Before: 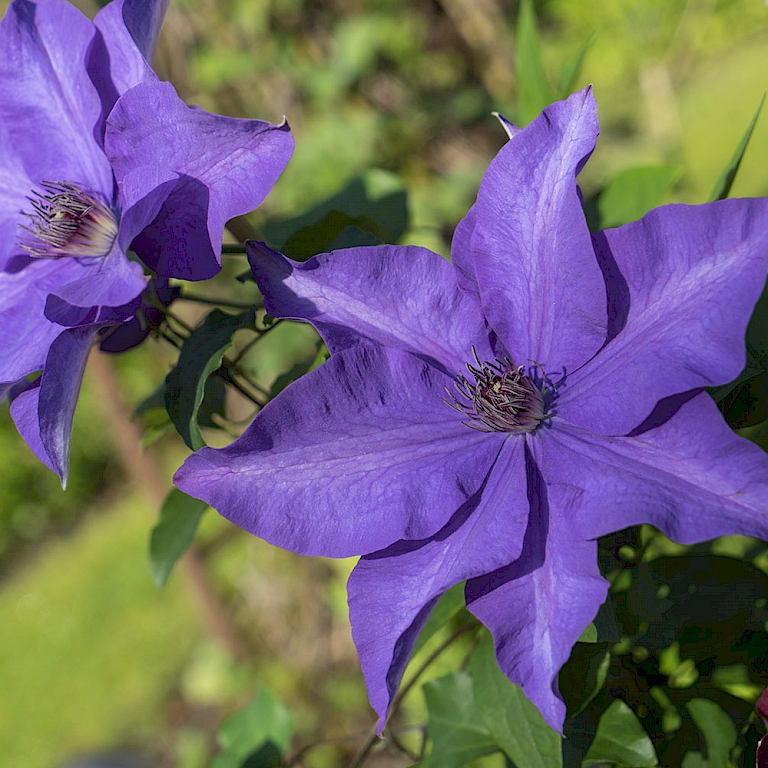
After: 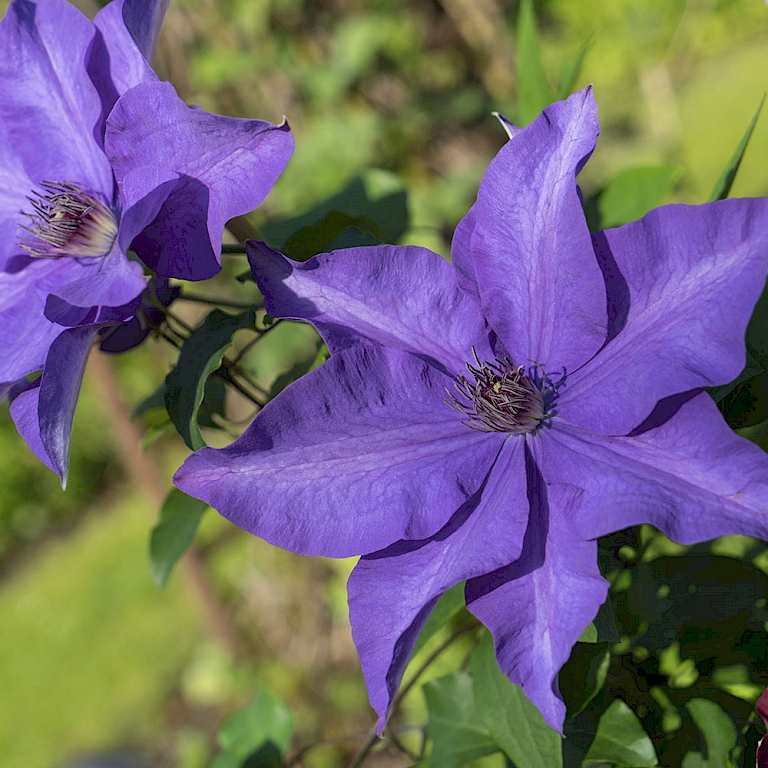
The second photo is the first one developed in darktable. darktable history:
exposure: compensate exposure bias true, compensate highlight preservation false
shadows and highlights: shadows 37.2, highlights -28.03, soften with gaussian
